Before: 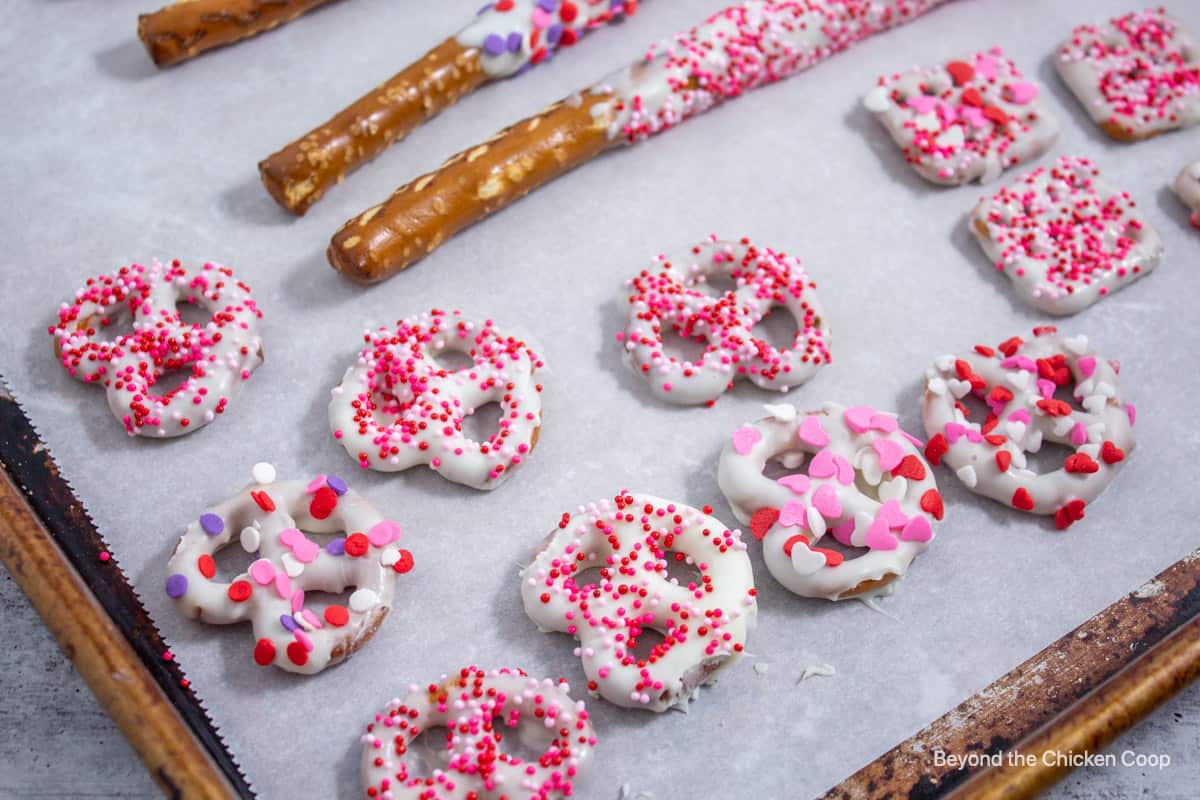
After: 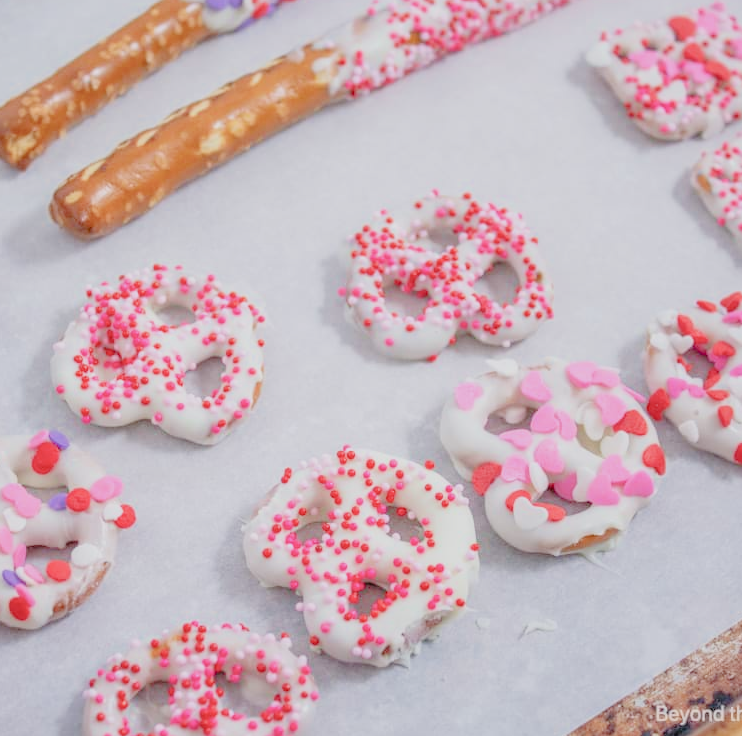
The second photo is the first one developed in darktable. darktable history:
filmic rgb: black relative exposure -4.47 EV, white relative exposure 6.56 EV, hardness 1.86, contrast 0.511
crop and rotate: left 23.203%, top 5.646%, right 14.88%, bottom 2.25%
local contrast: detail 109%
exposure: black level correction 0.001, exposure 1.813 EV, compensate highlight preservation false
